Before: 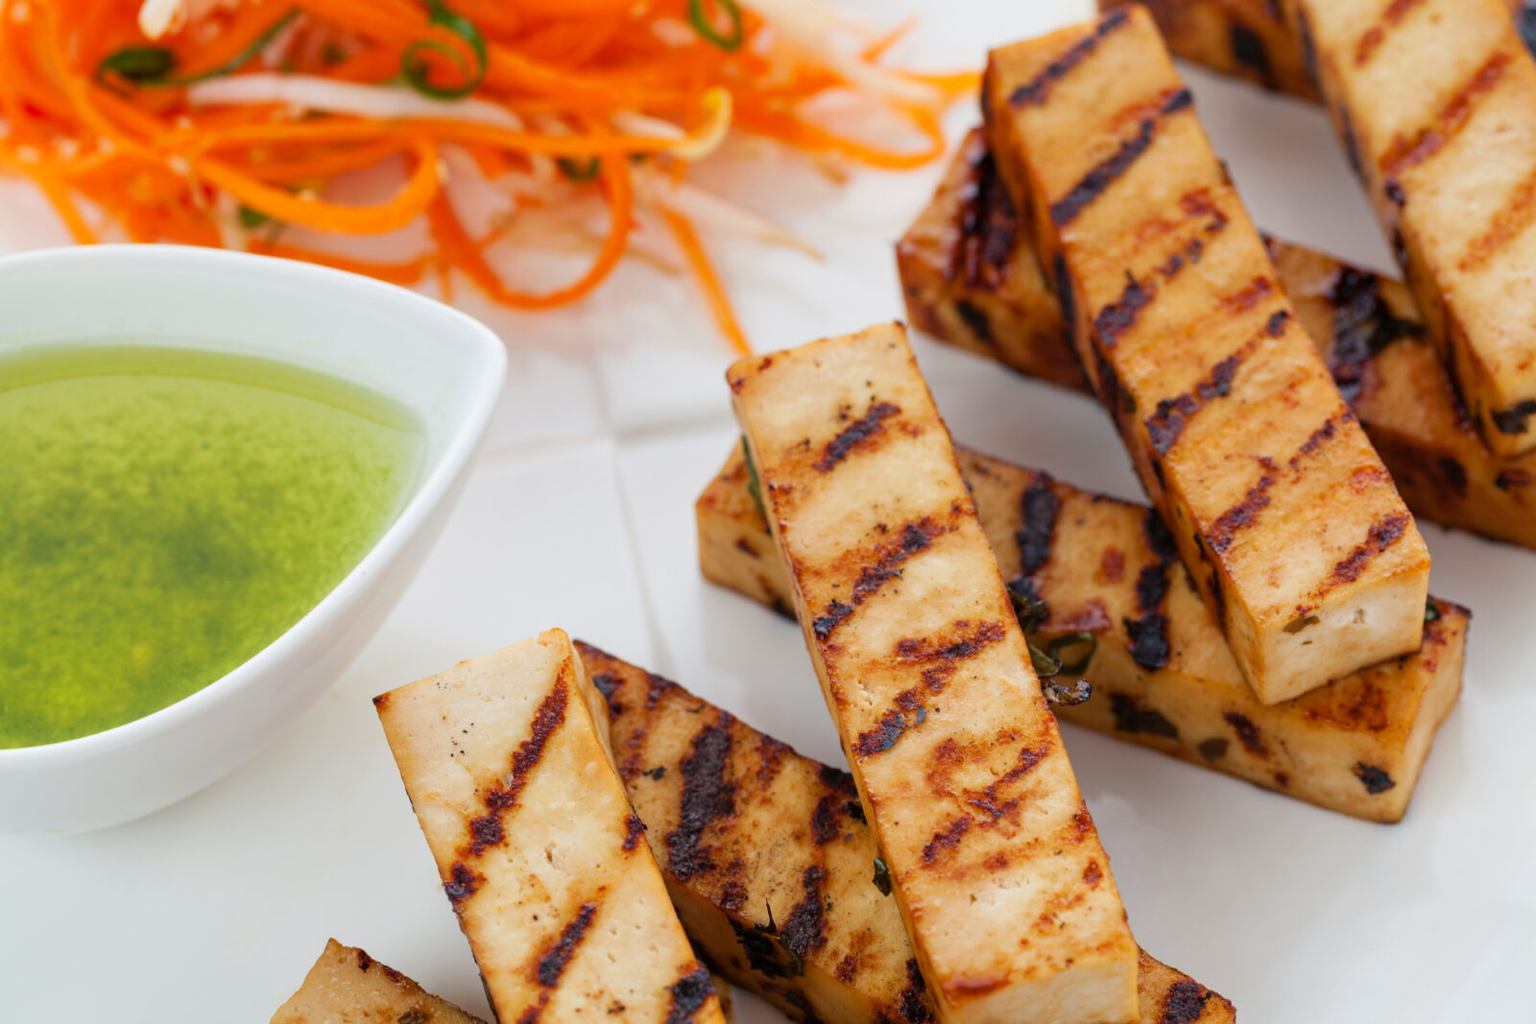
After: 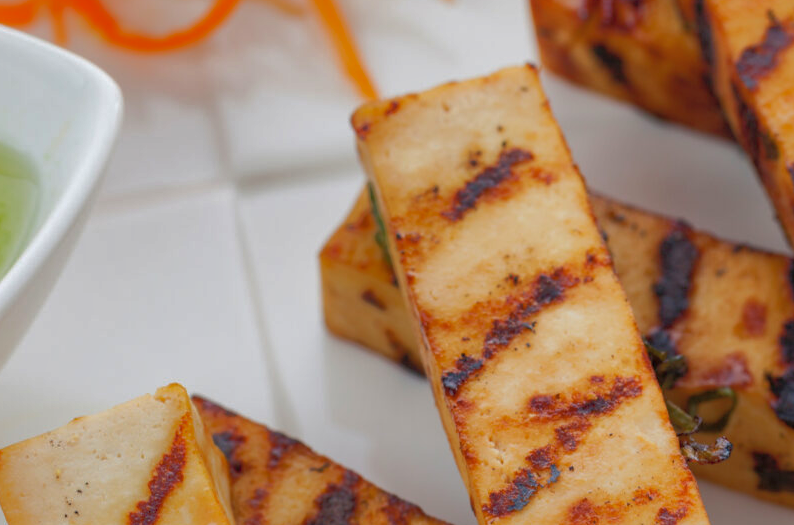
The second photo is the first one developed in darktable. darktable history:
crop: left 25.329%, top 25.478%, right 25.04%, bottom 25.281%
shadows and highlights: shadows 60.17, highlights -60.07
